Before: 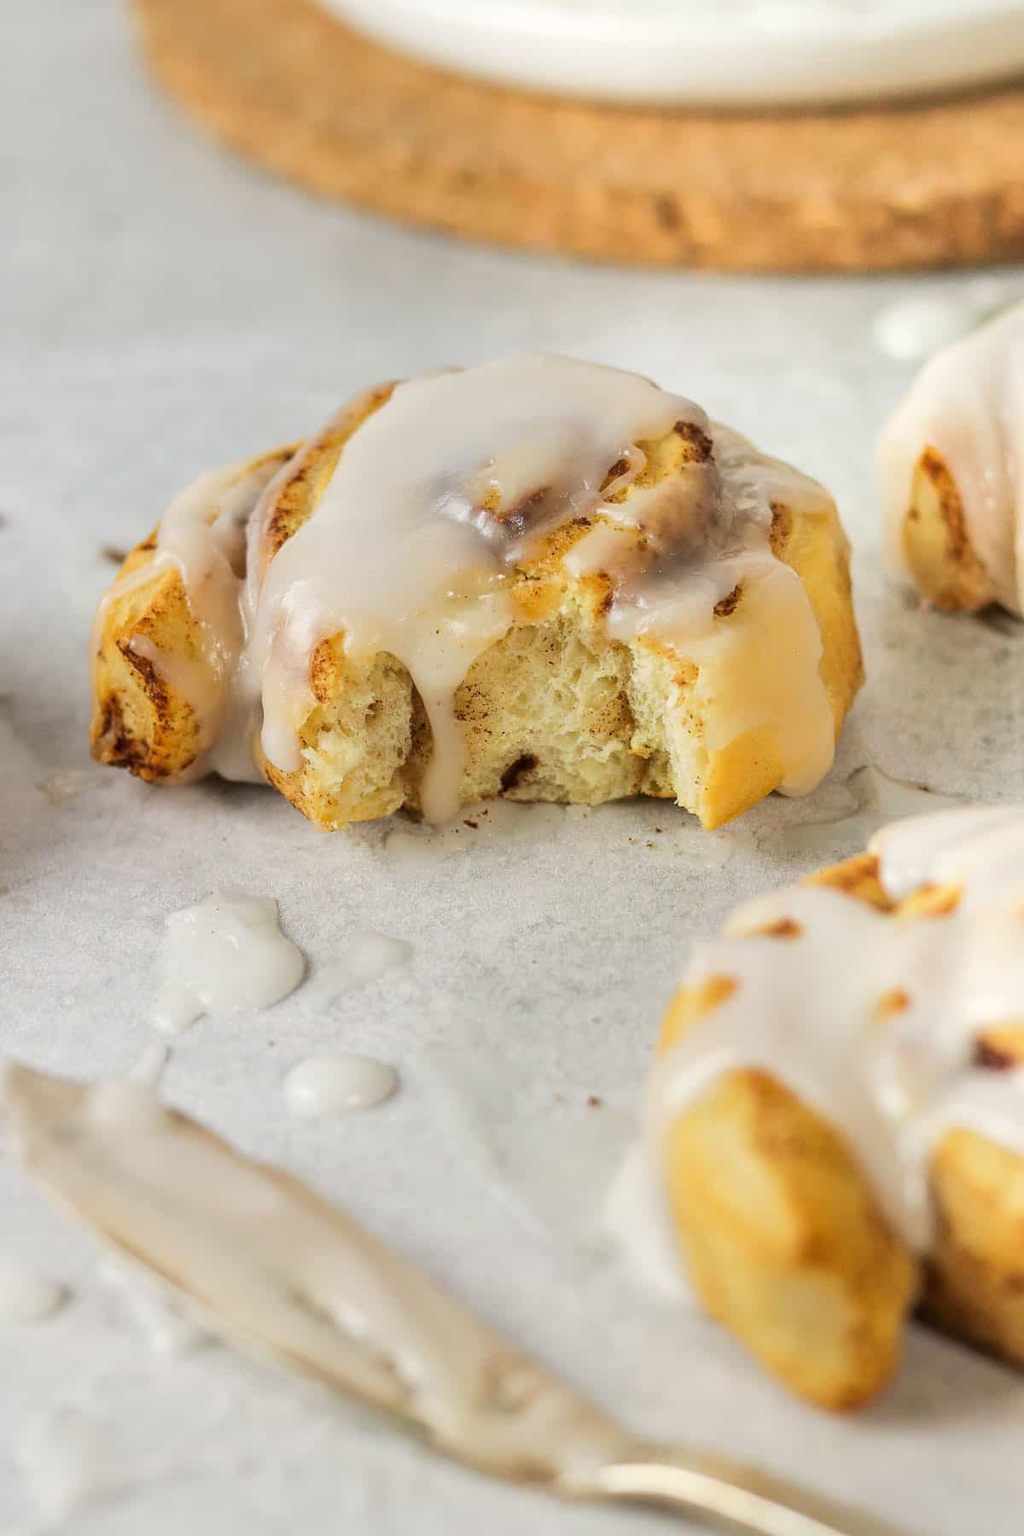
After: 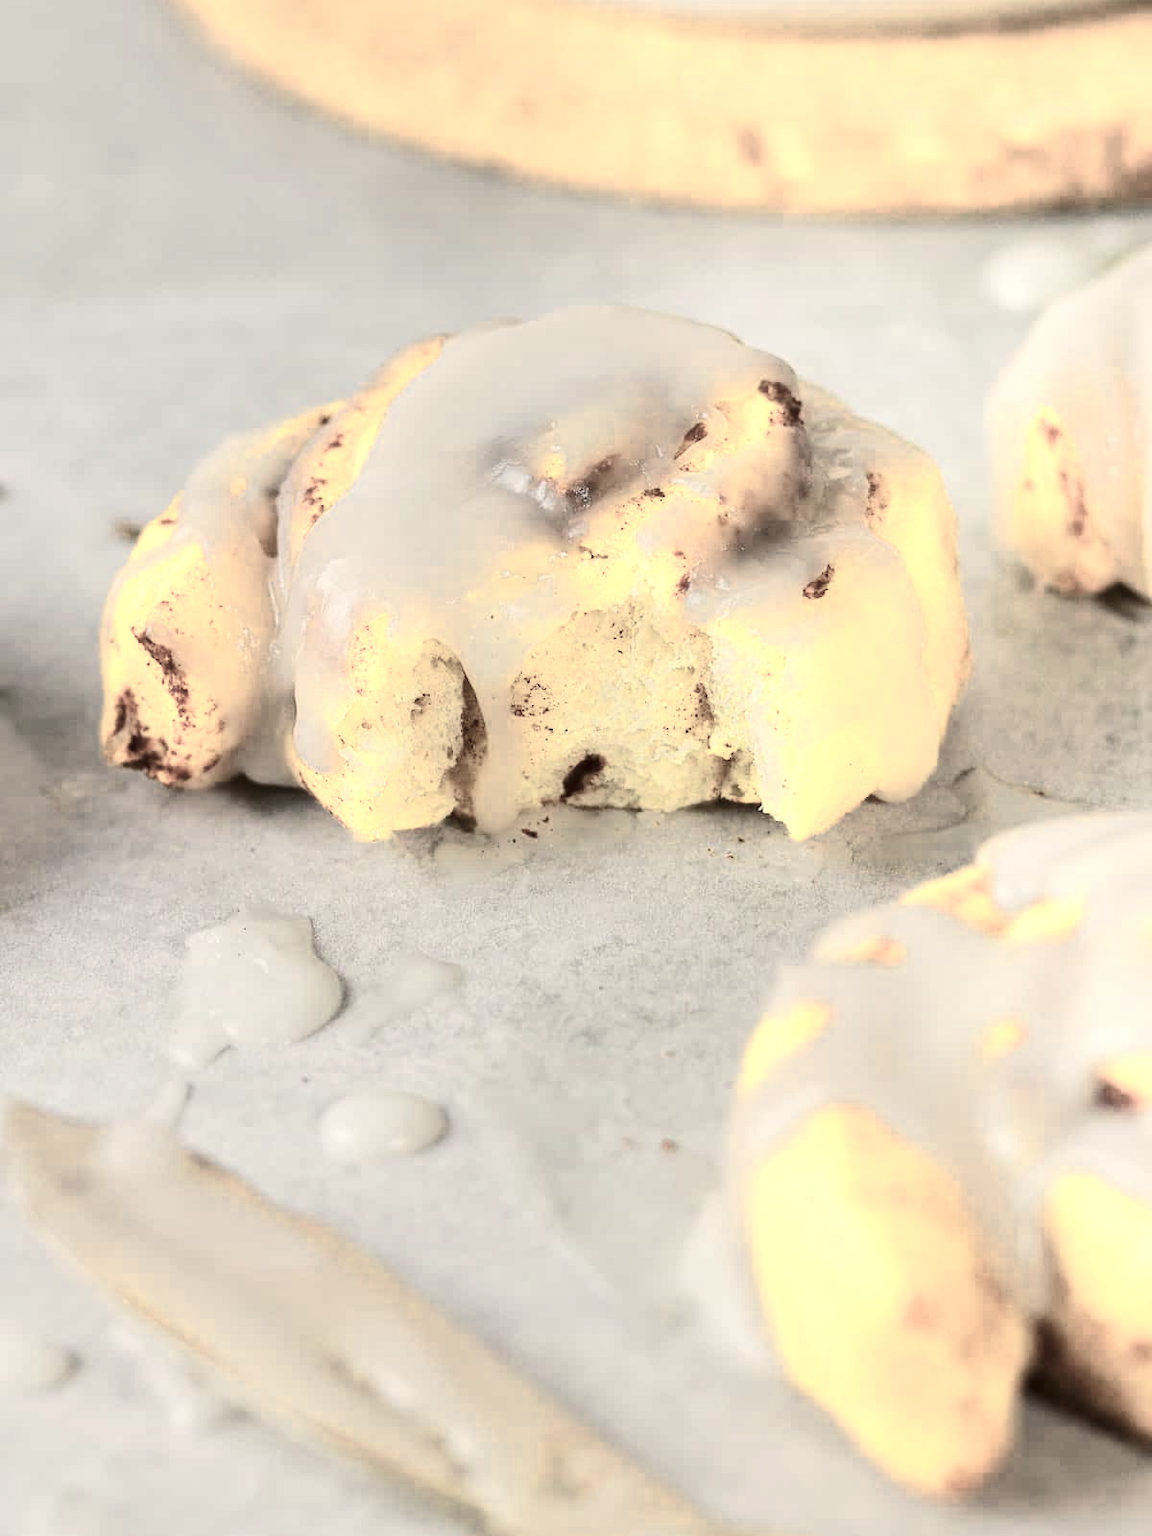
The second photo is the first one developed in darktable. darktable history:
tone equalizer: mask exposure compensation -0.501 EV
contrast brightness saturation: contrast 0.215, brightness -0.107, saturation 0.207
crop and rotate: top 5.475%, bottom 5.634%
color balance rgb: highlights gain › chroma 2.028%, highlights gain › hue 72.44°, linear chroma grading › global chroma 14.53%, perceptual saturation grading › global saturation -28.571%, perceptual saturation grading › highlights -20.808%, perceptual saturation grading › mid-tones -23.532%, perceptual saturation grading › shadows -24.444%, global vibrance 15.823%, saturation formula JzAzBz (2021)
